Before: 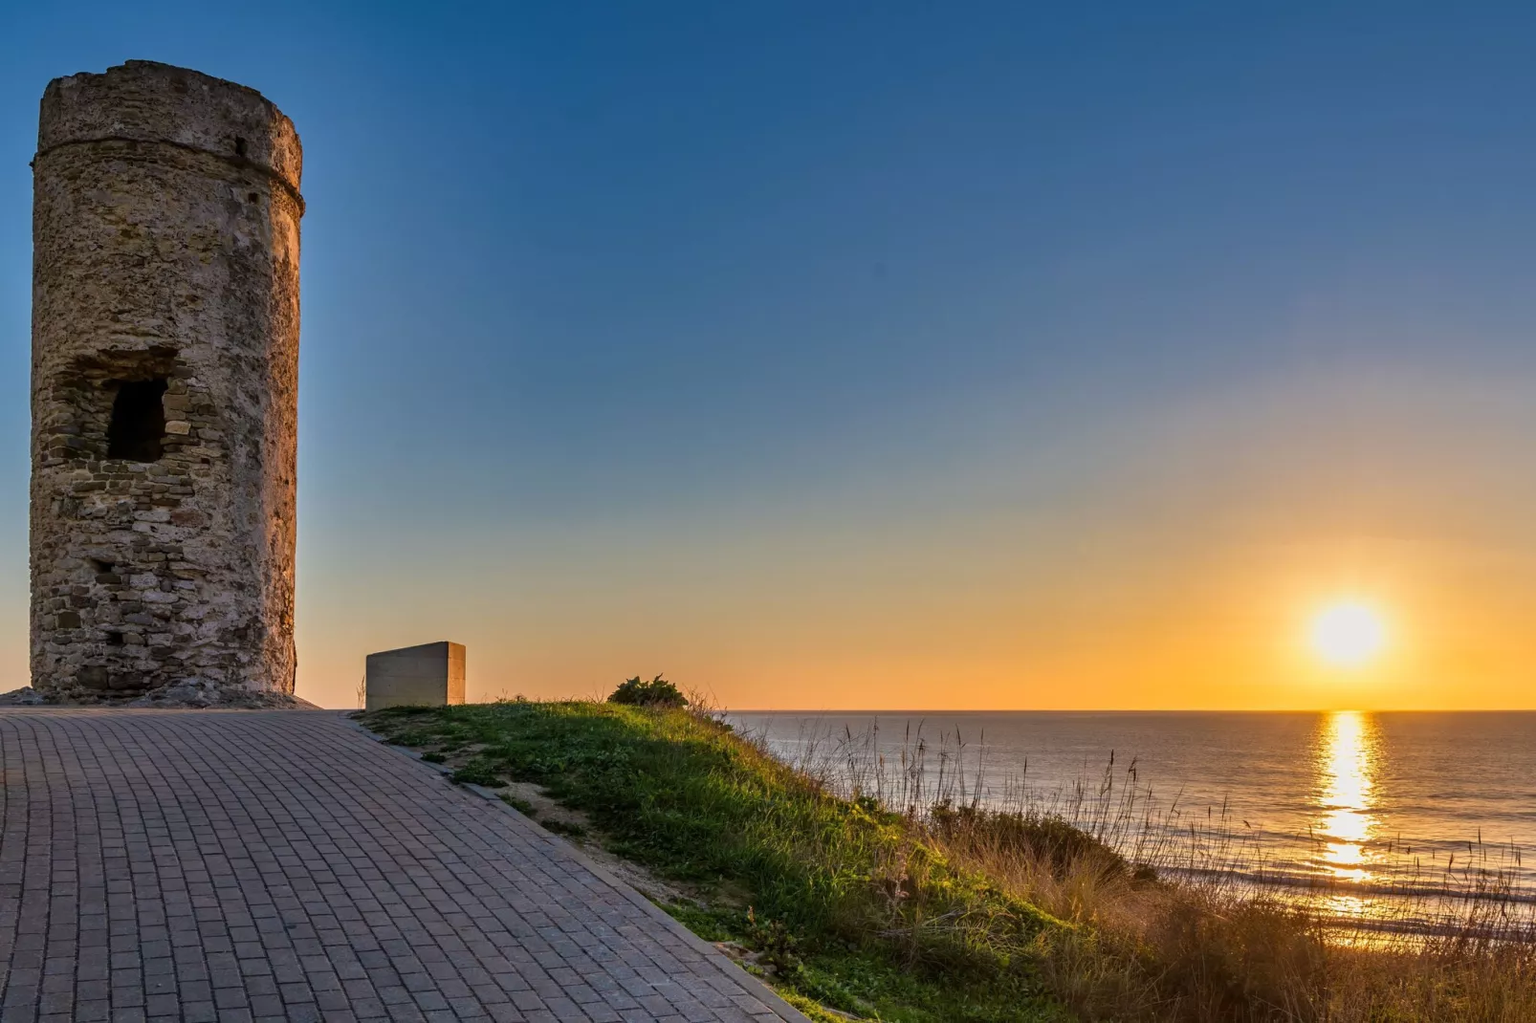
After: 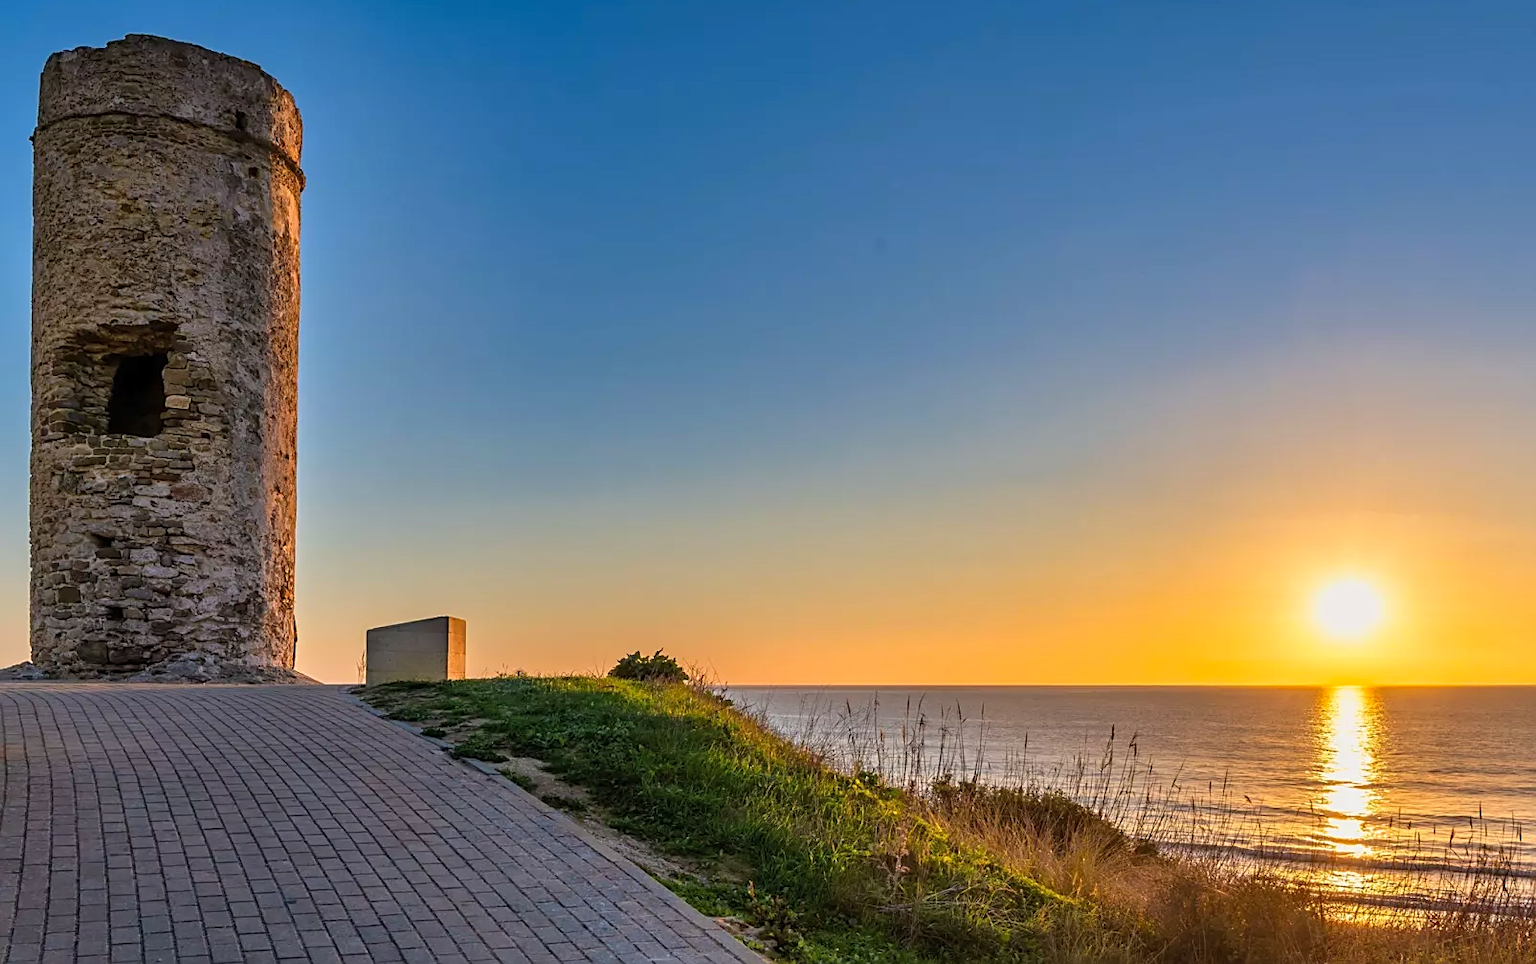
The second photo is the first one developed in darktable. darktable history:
crop and rotate: top 2.537%, bottom 3.199%
sharpen: on, module defaults
contrast brightness saturation: contrast 0.072, brightness 0.079, saturation 0.179
